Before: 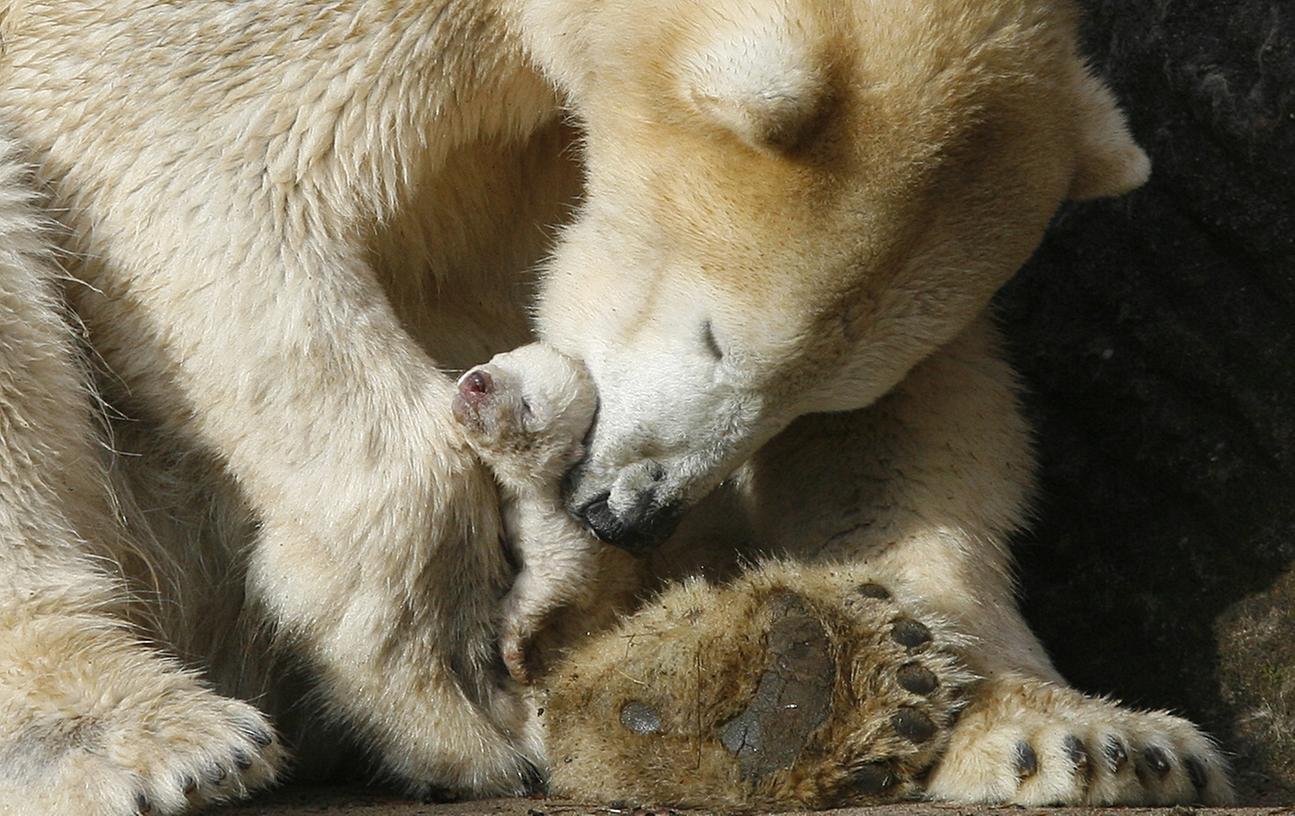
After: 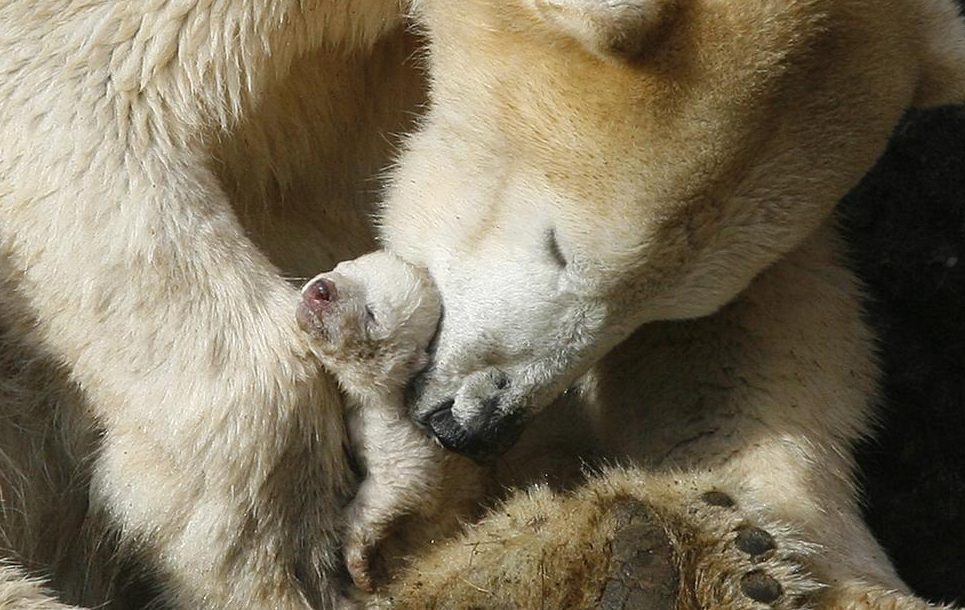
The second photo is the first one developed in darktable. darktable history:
crop and rotate: left 12.088%, top 11.347%, right 13.319%, bottom 13.877%
